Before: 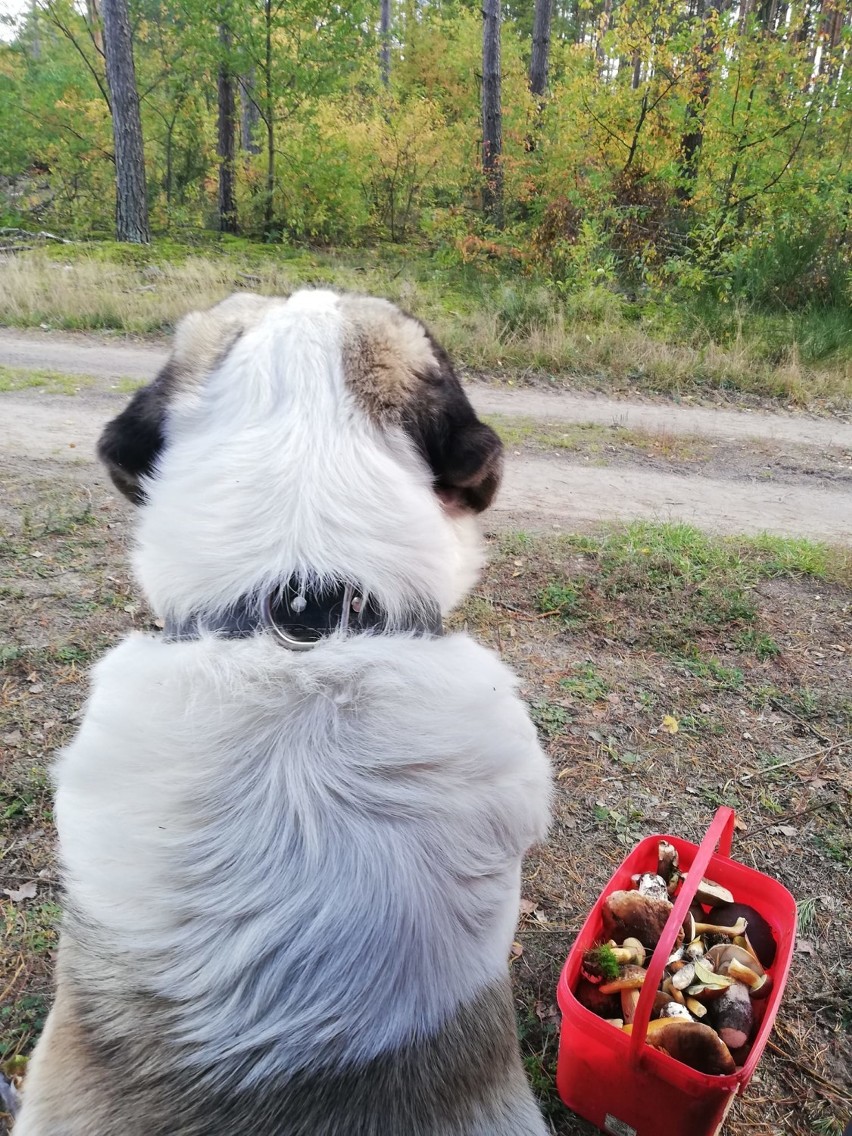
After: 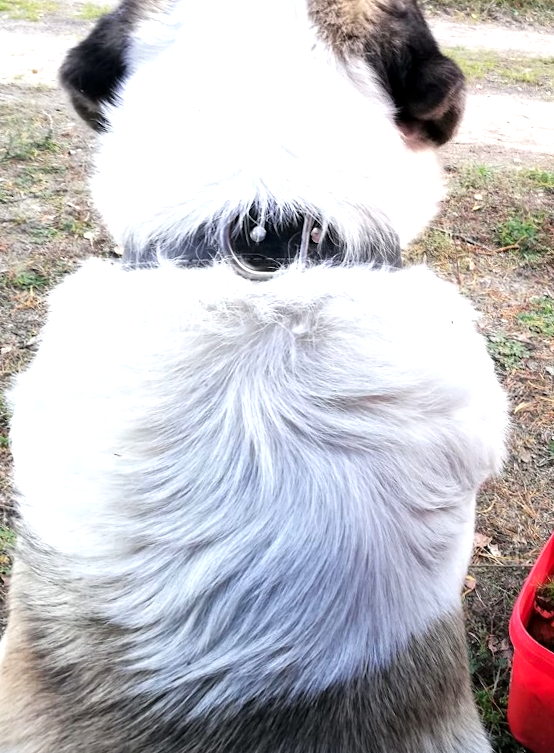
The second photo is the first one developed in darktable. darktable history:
color zones: curves: ch0 [(0.25, 0.5) (0.636, 0.25) (0.75, 0.5)]
crop and rotate: angle -1.02°, left 3.638%, top 32.066%, right 29.747%
tone equalizer: -8 EV -0.72 EV, -7 EV -0.722 EV, -6 EV -0.571 EV, -5 EV -0.419 EV, -3 EV 0.385 EV, -2 EV 0.6 EV, -1 EV 0.674 EV, +0 EV 0.736 EV
local contrast: highlights 107%, shadows 102%, detail 119%, midtone range 0.2
